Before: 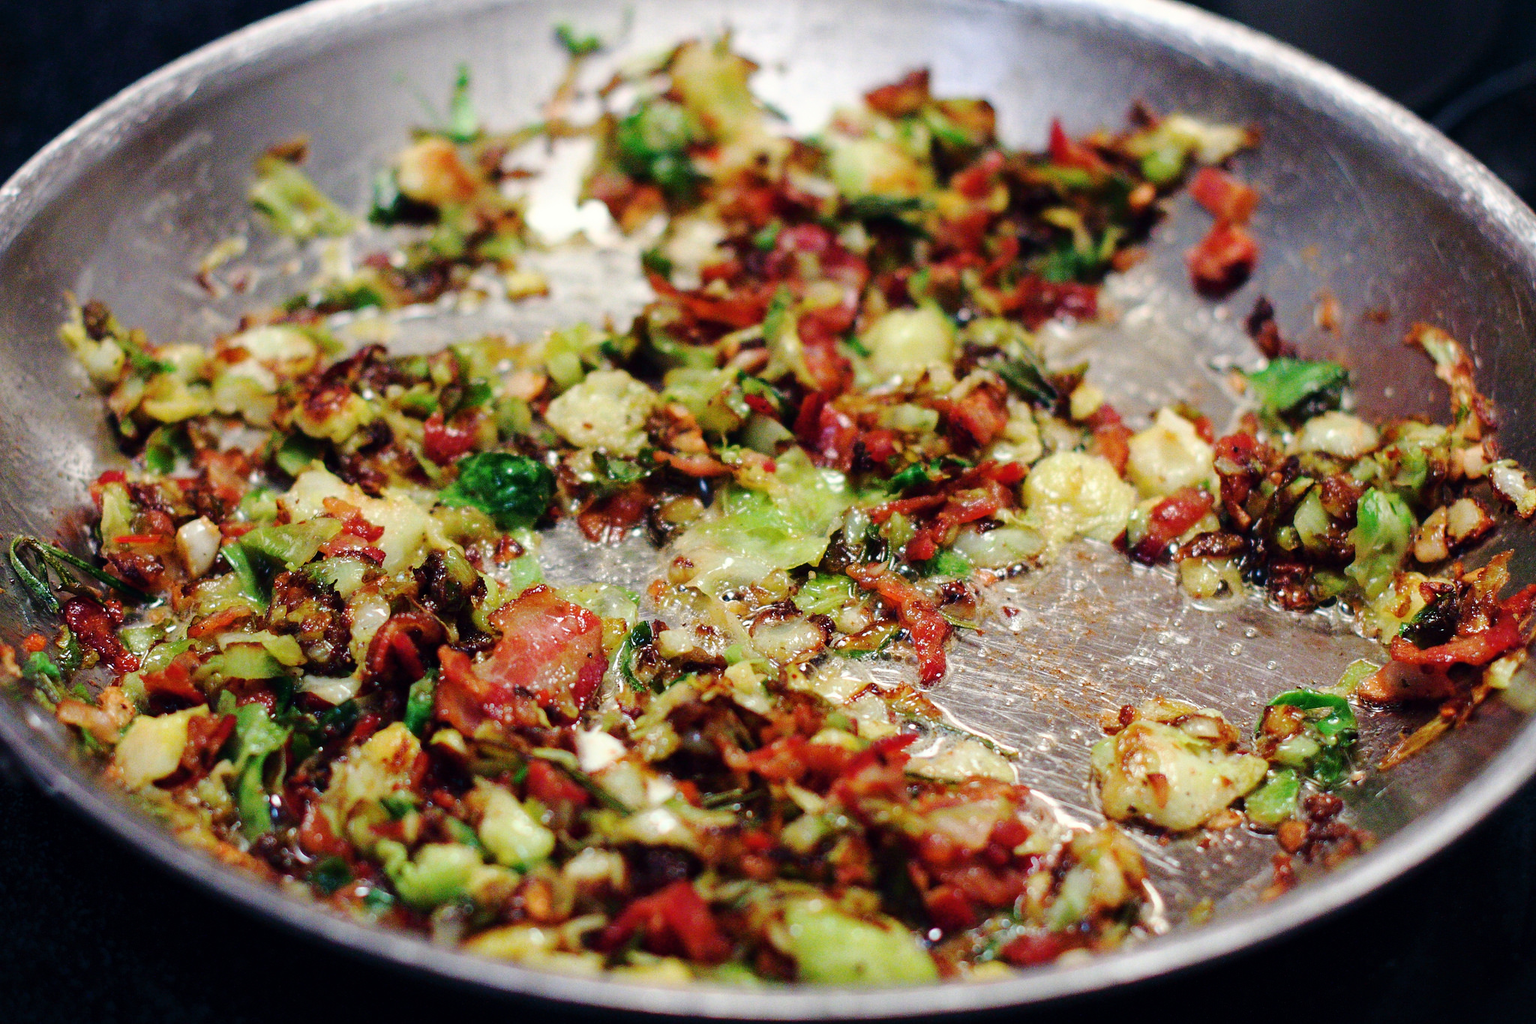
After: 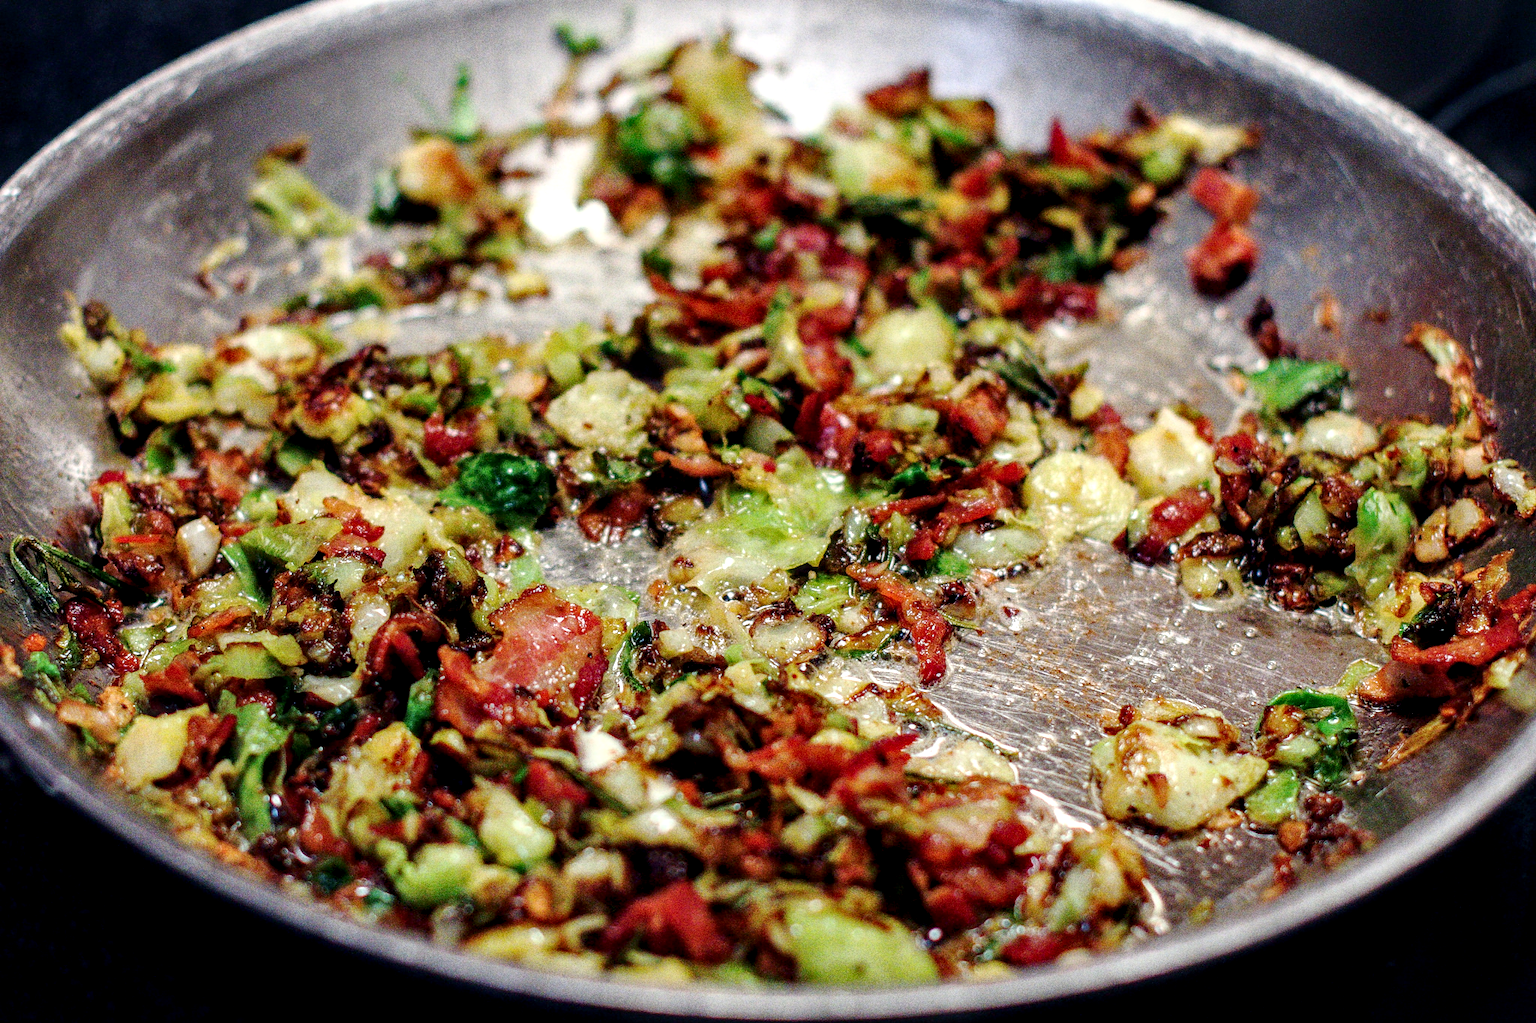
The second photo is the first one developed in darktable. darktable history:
local contrast: highlights 20%, detail 150%
grain: coarseness 0.09 ISO, strength 40%
